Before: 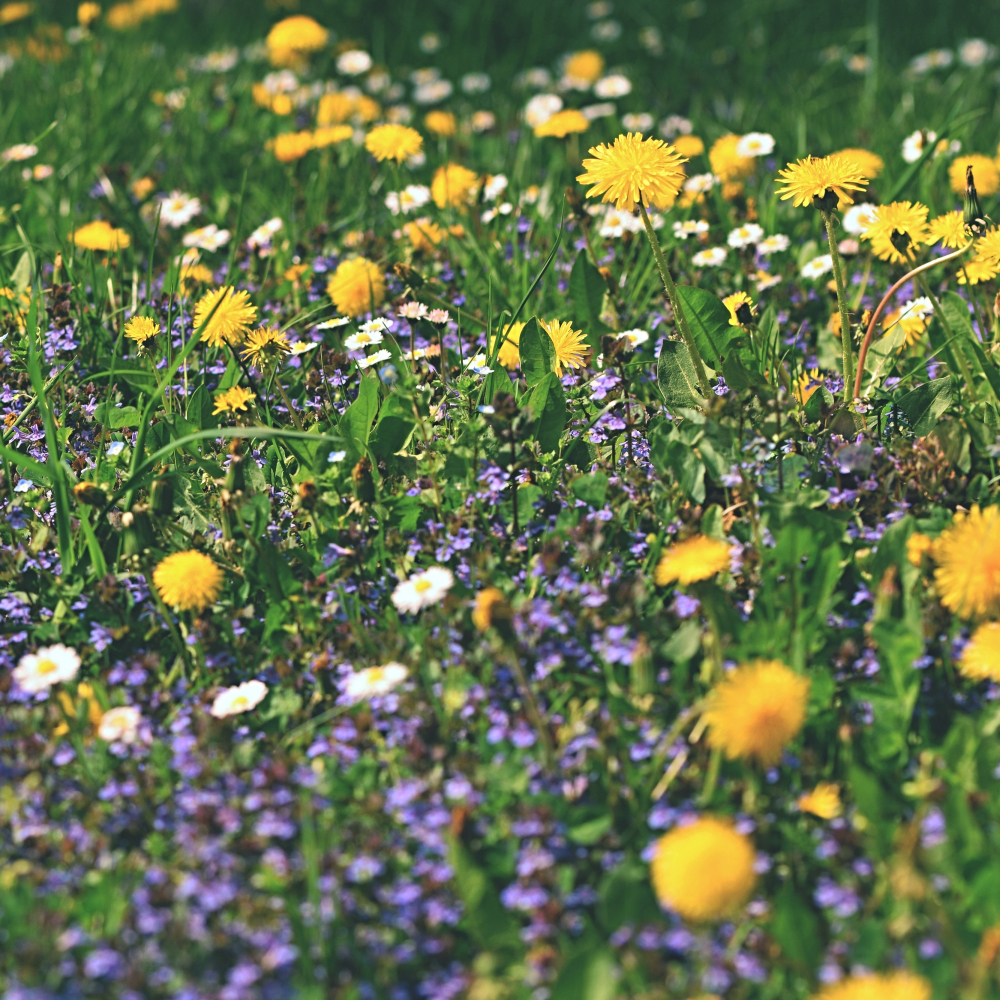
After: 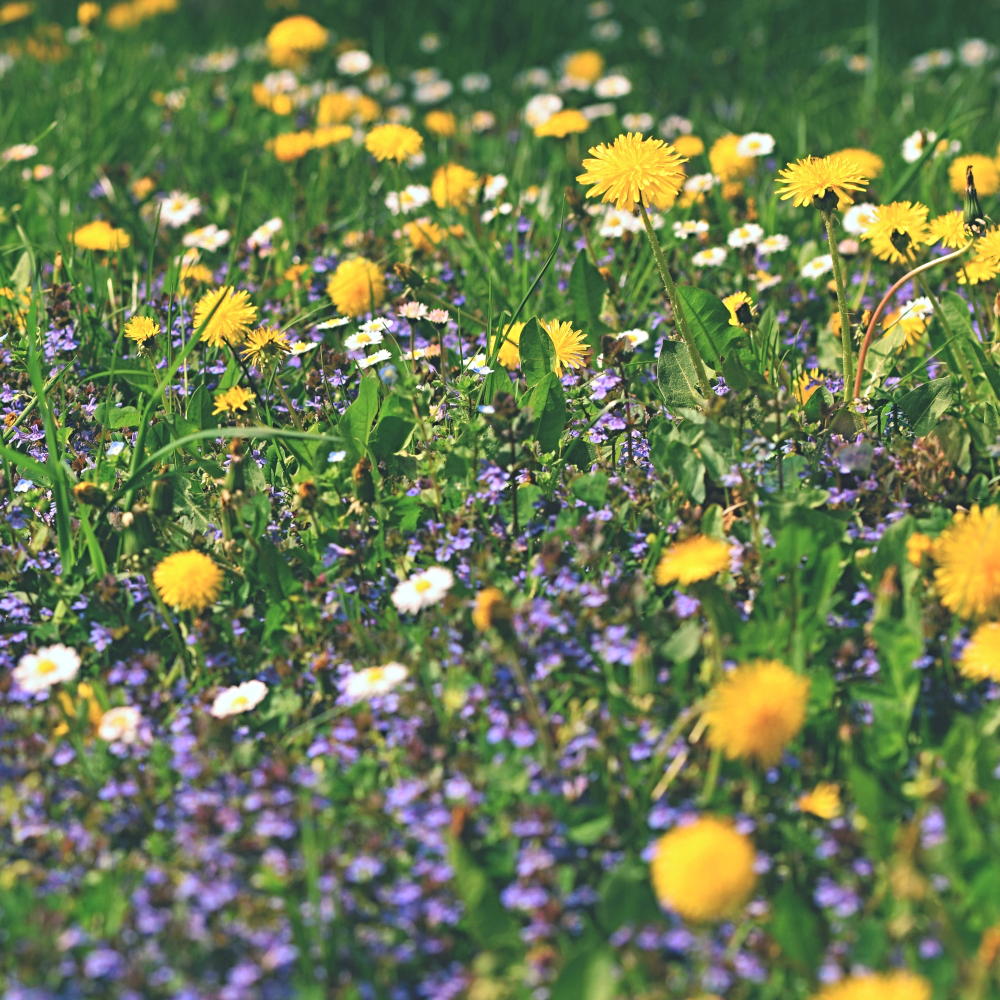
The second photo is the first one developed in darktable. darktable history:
levels: levels [0, 0.478, 1]
tone equalizer: on, module defaults
